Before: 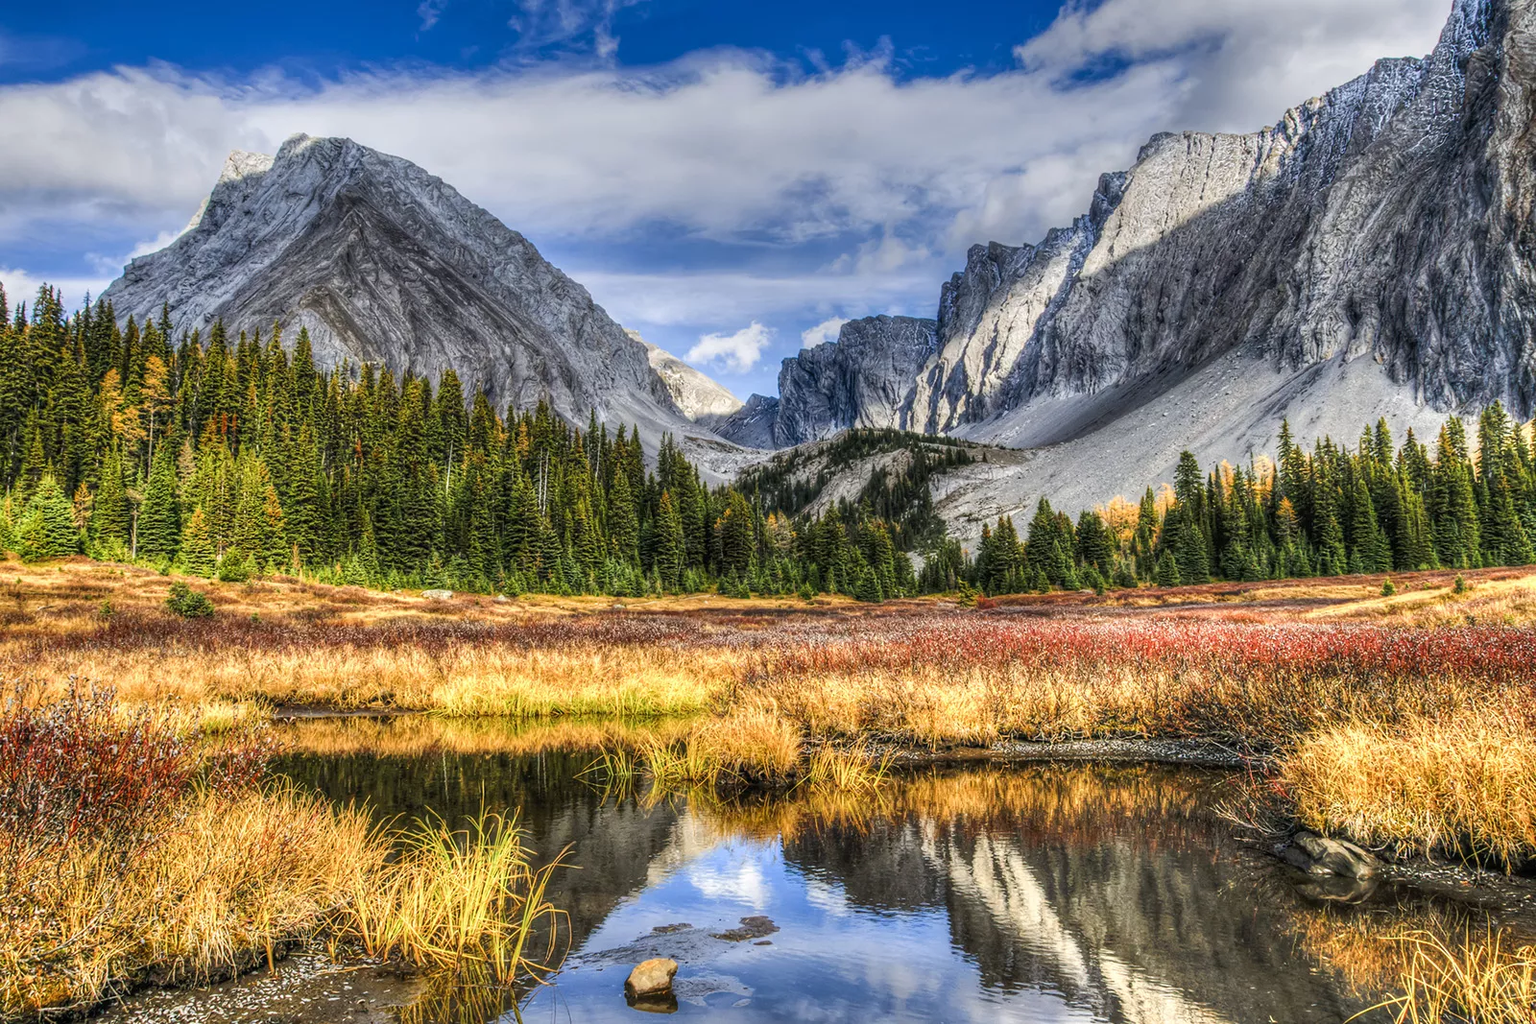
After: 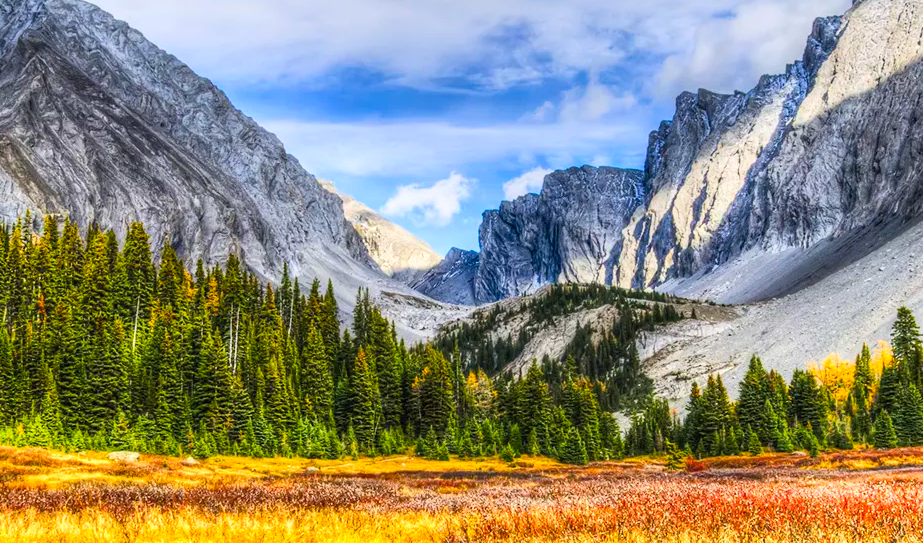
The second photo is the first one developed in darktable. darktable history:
color balance rgb: perceptual saturation grading › global saturation 42.42%
crop: left 20.803%, top 15.351%, right 21.485%, bottom 33.74%
contrast brightness saturation: contrast 0.204, brightness 0.163, saturation 0.223
